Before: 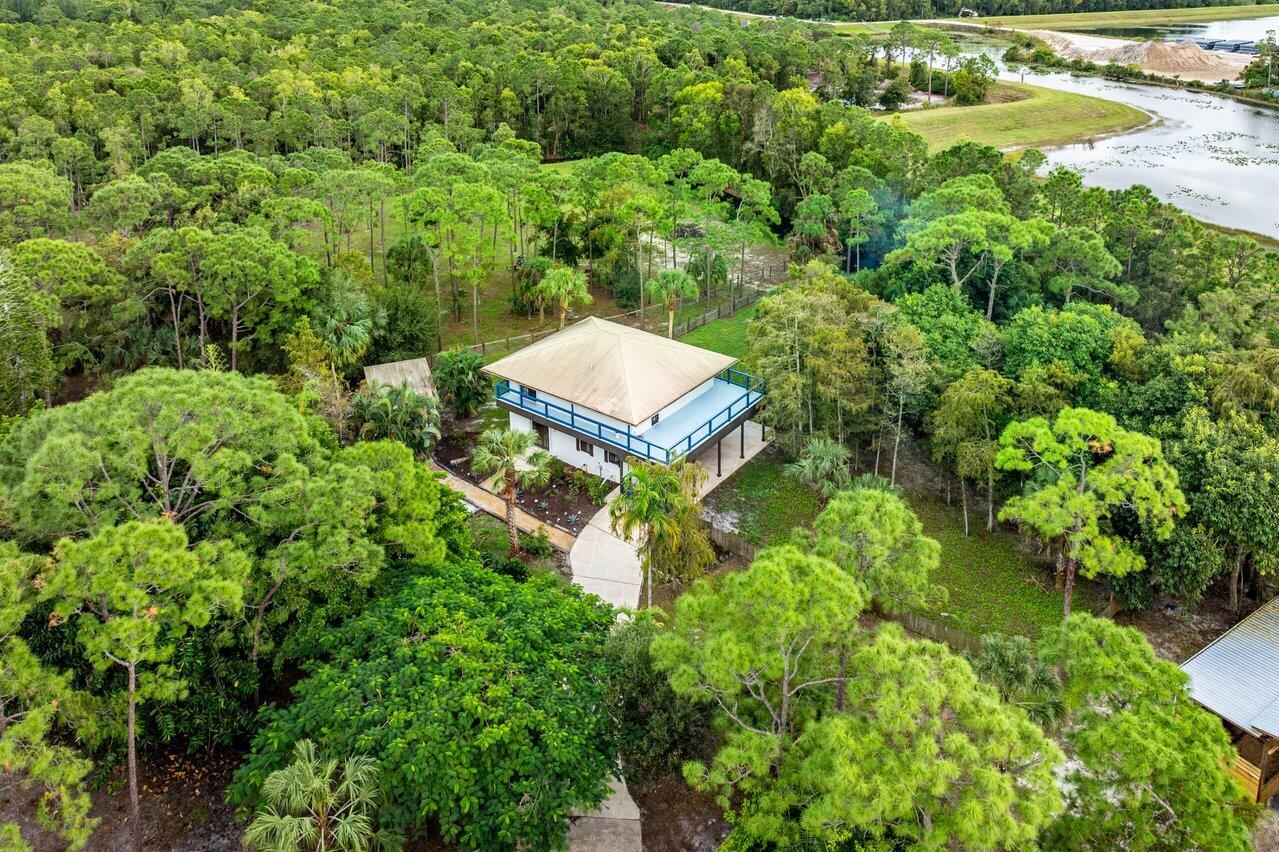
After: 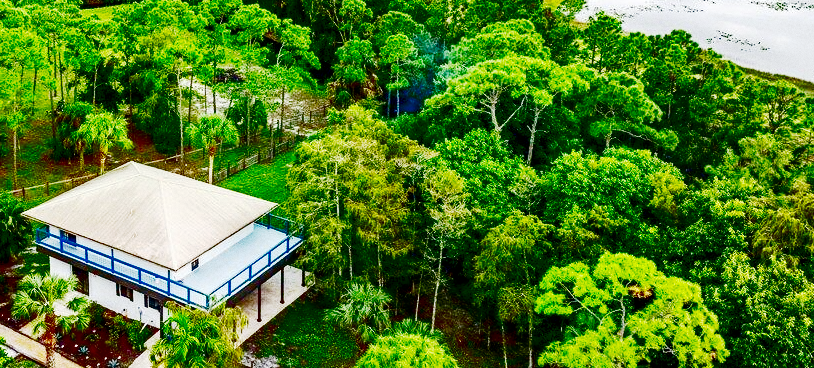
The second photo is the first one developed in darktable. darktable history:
crop: left 36.005%, top 18.293%, right 0.31%, bottom 38.444%
grain: coarseness 0.09 ISO
exposure: black level correction 0.005, exposure 0.014 EV, compensate highlight preservation false
contrast brightness saturation: brightness -1, saturation 1
base curve: curves: ch0 [(0, 0) (0, 0.001) (0.001, 0.001) (0.004, 0.002) (0.007, 0.004) (0.015, 0.013) (0.033, 0.045) (0.052, 0.096) (0.075, 0.17) (0.099, 0.241) (0.163, 0.42) (0.219, 0.55) (0.259, 0.616) (0.327, 0.722) (0.365, 0.765) (0.522, 0.873) (0.547, 0.881) (0.689, 0.919) (0.826, 0.952) (1, 1)], preserve colors none
